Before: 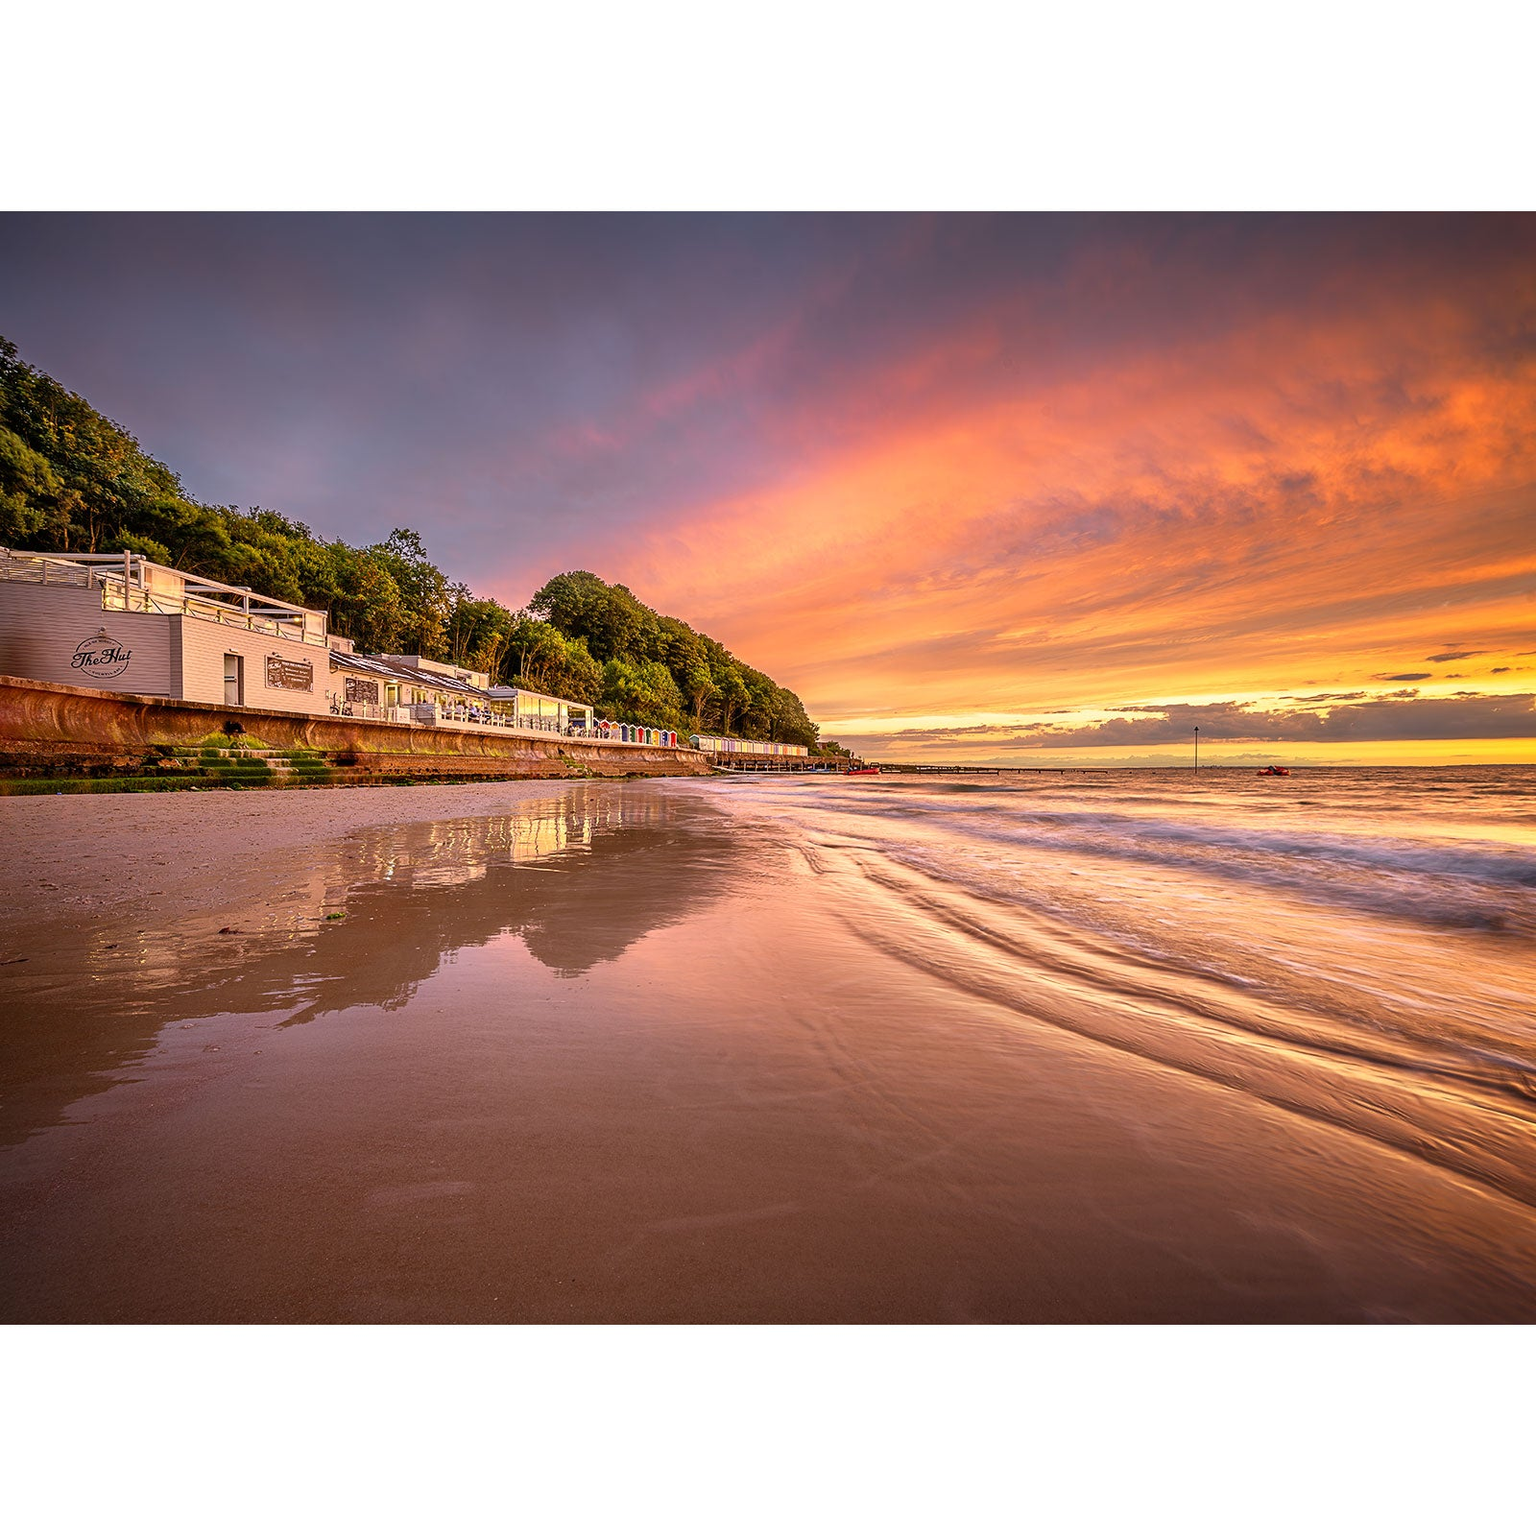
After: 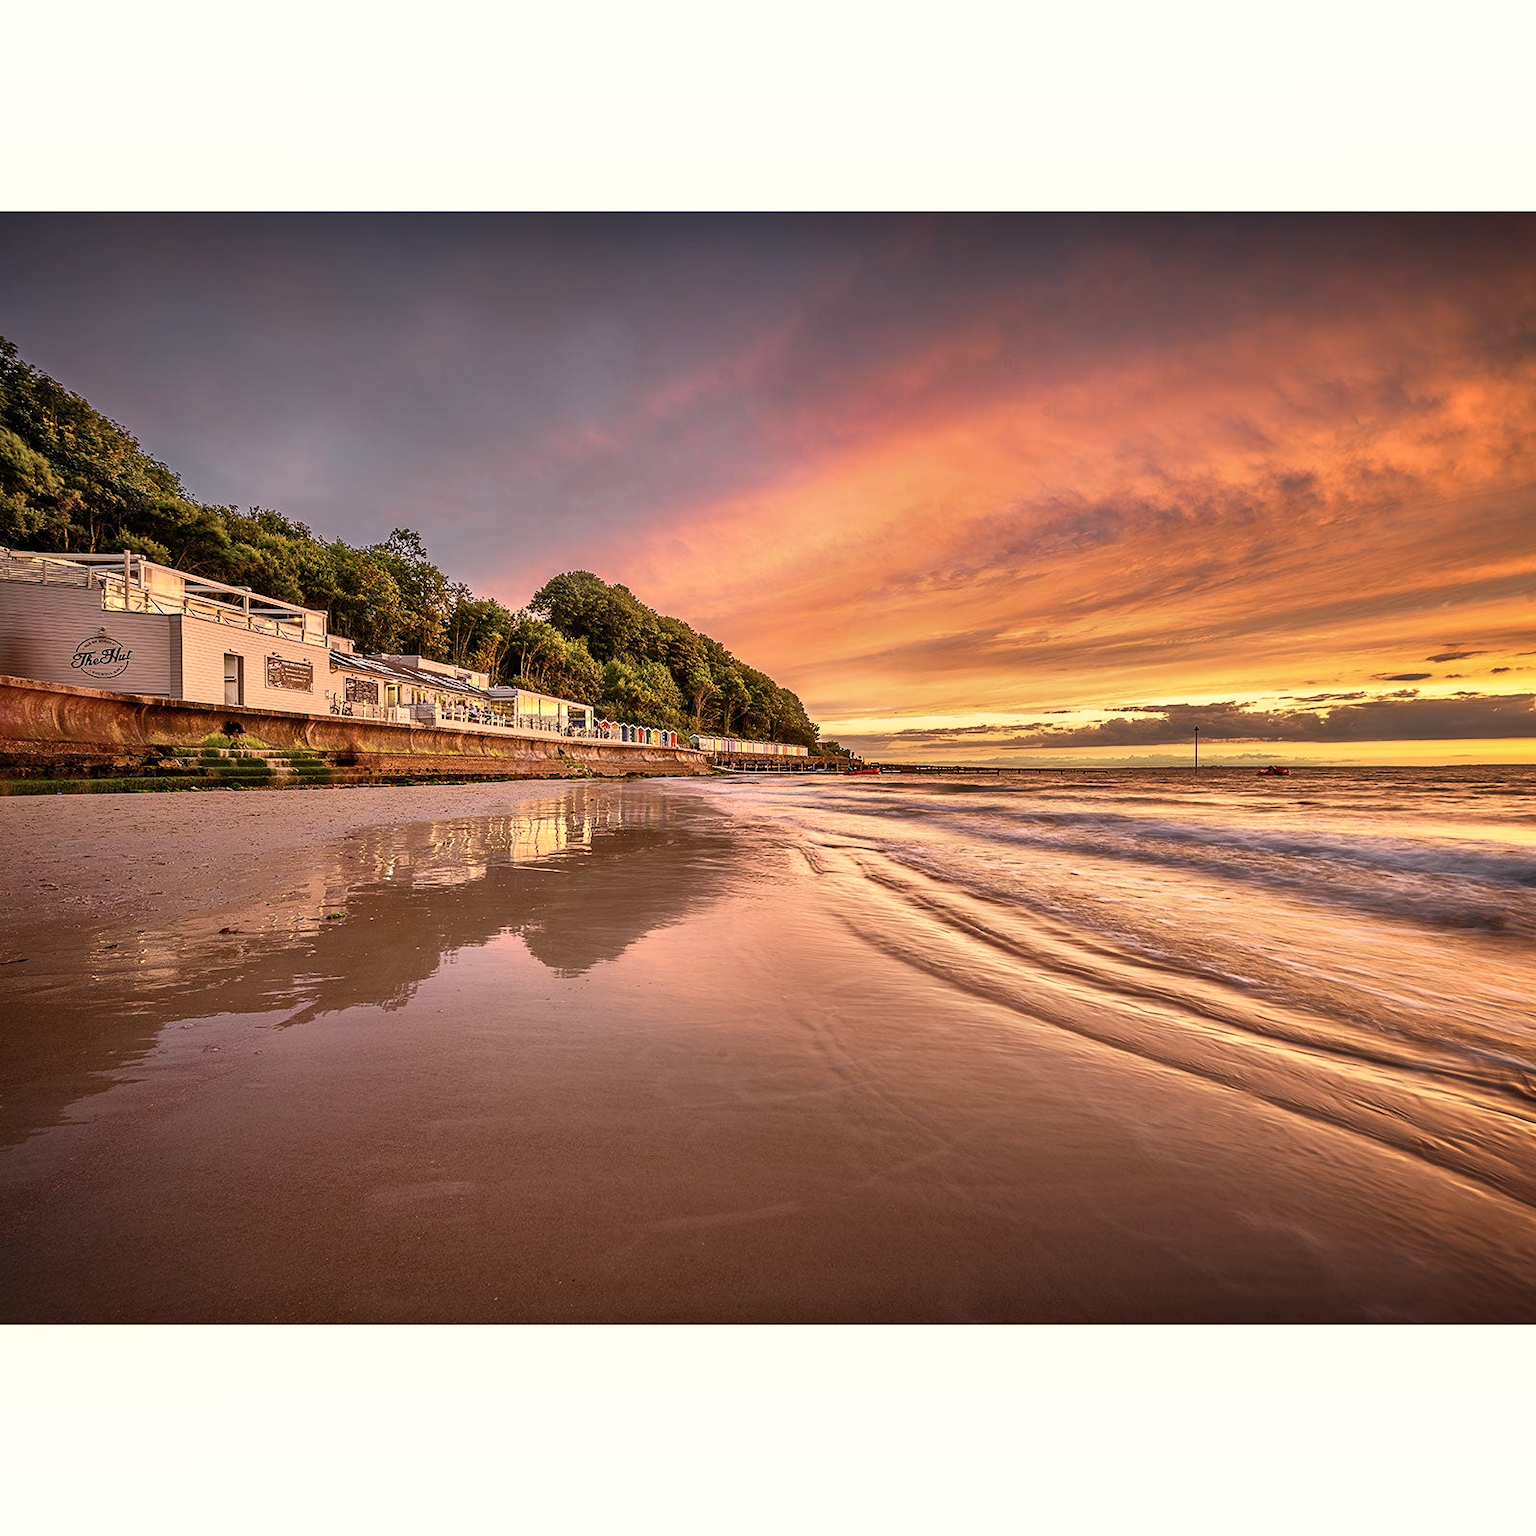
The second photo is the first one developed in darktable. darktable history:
shadows and highlights: radius 108.52, shadows 44.07, highlights -67.8, low approximation 0.01, soften with gaussian
contrast brightness saturation: contrast 0.11, saturation -0.17
white balance: red 1.029, blue 0.92
